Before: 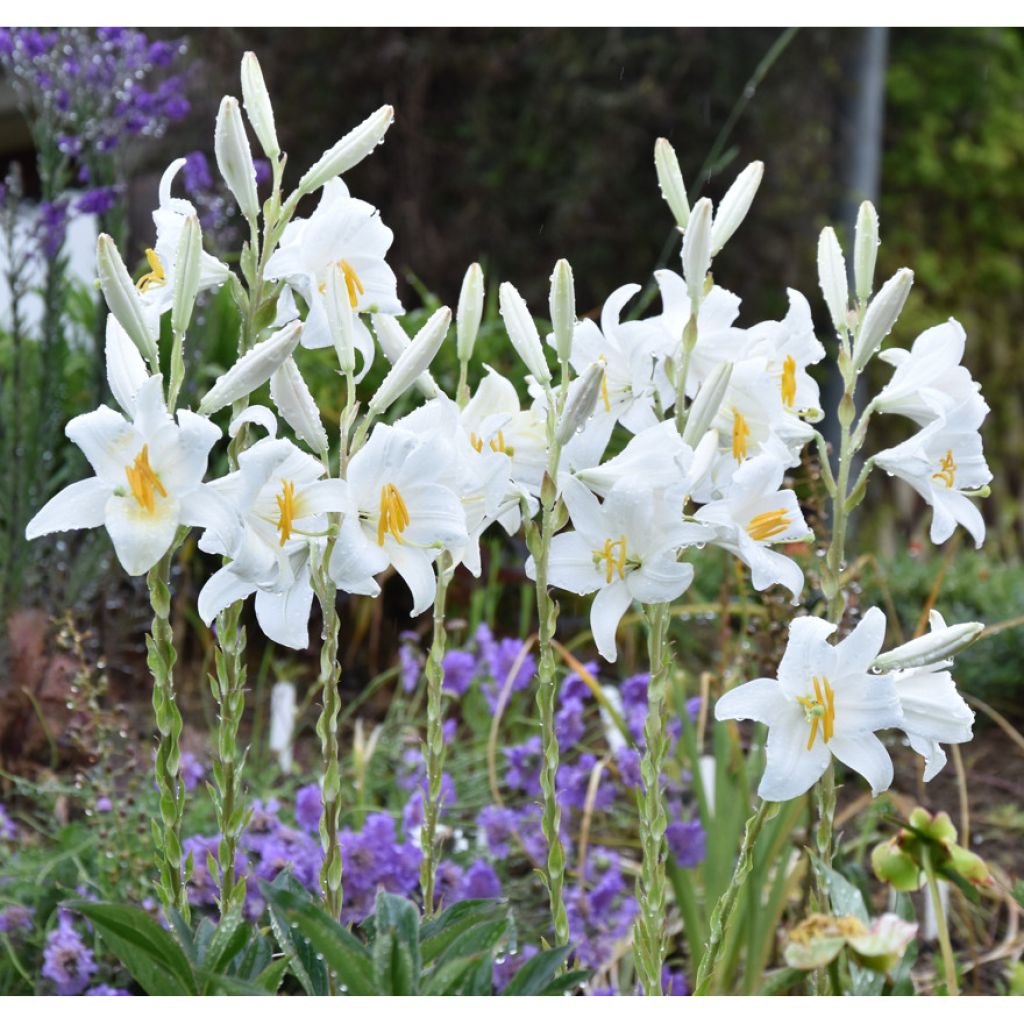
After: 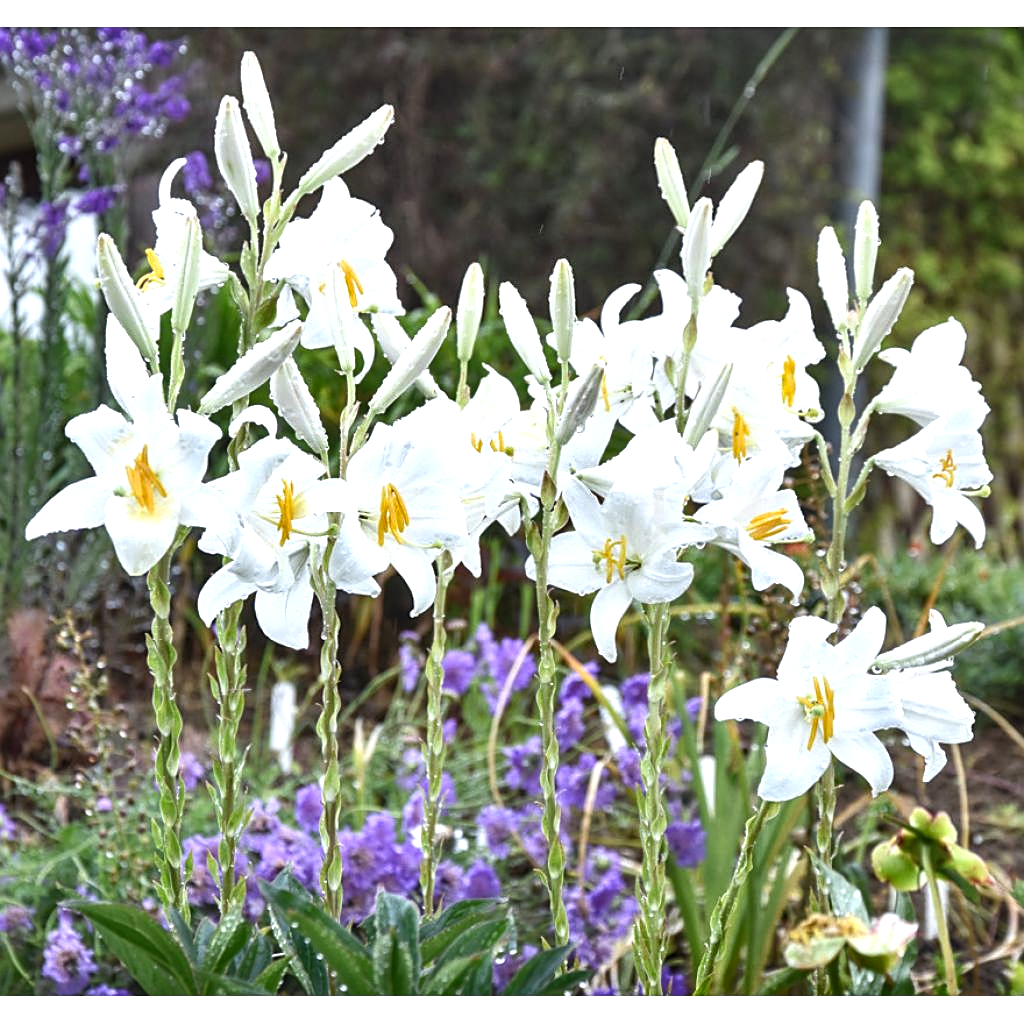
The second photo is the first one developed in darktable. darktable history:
exposure: exposure 0.564 EV, compensate highlight preservation false
local contrast: on, module defaults
shadows and highlights: shadows 25, highlights -48, soften with gaussian
sharpen: on, module defaults
